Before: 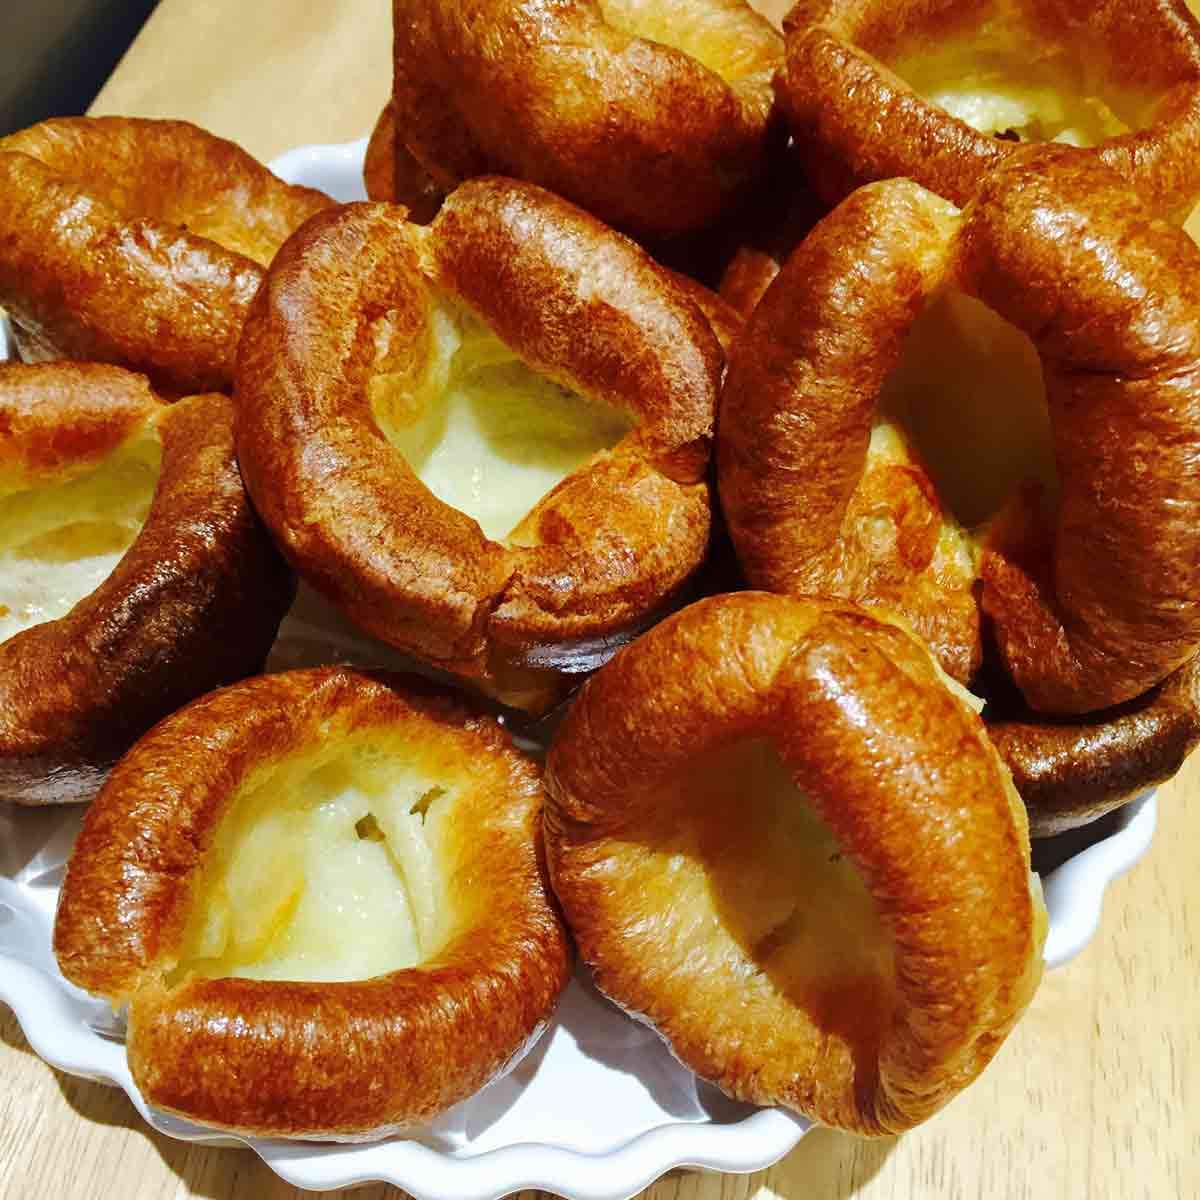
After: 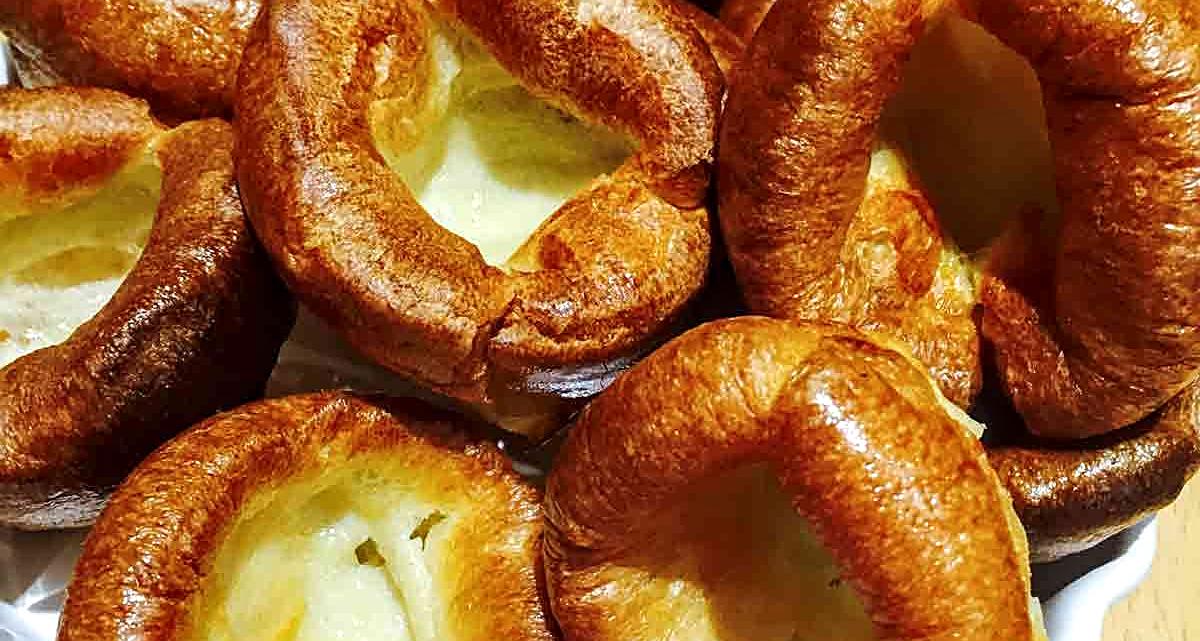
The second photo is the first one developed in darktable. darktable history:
crop and rotate: top 22.965%, bottom 23.558%
sharpen: on, module defaults
local contrast: on, module defaults
shadows and highlights: shadows -11.94, white point adjustment 3.96, highlights 28.78
